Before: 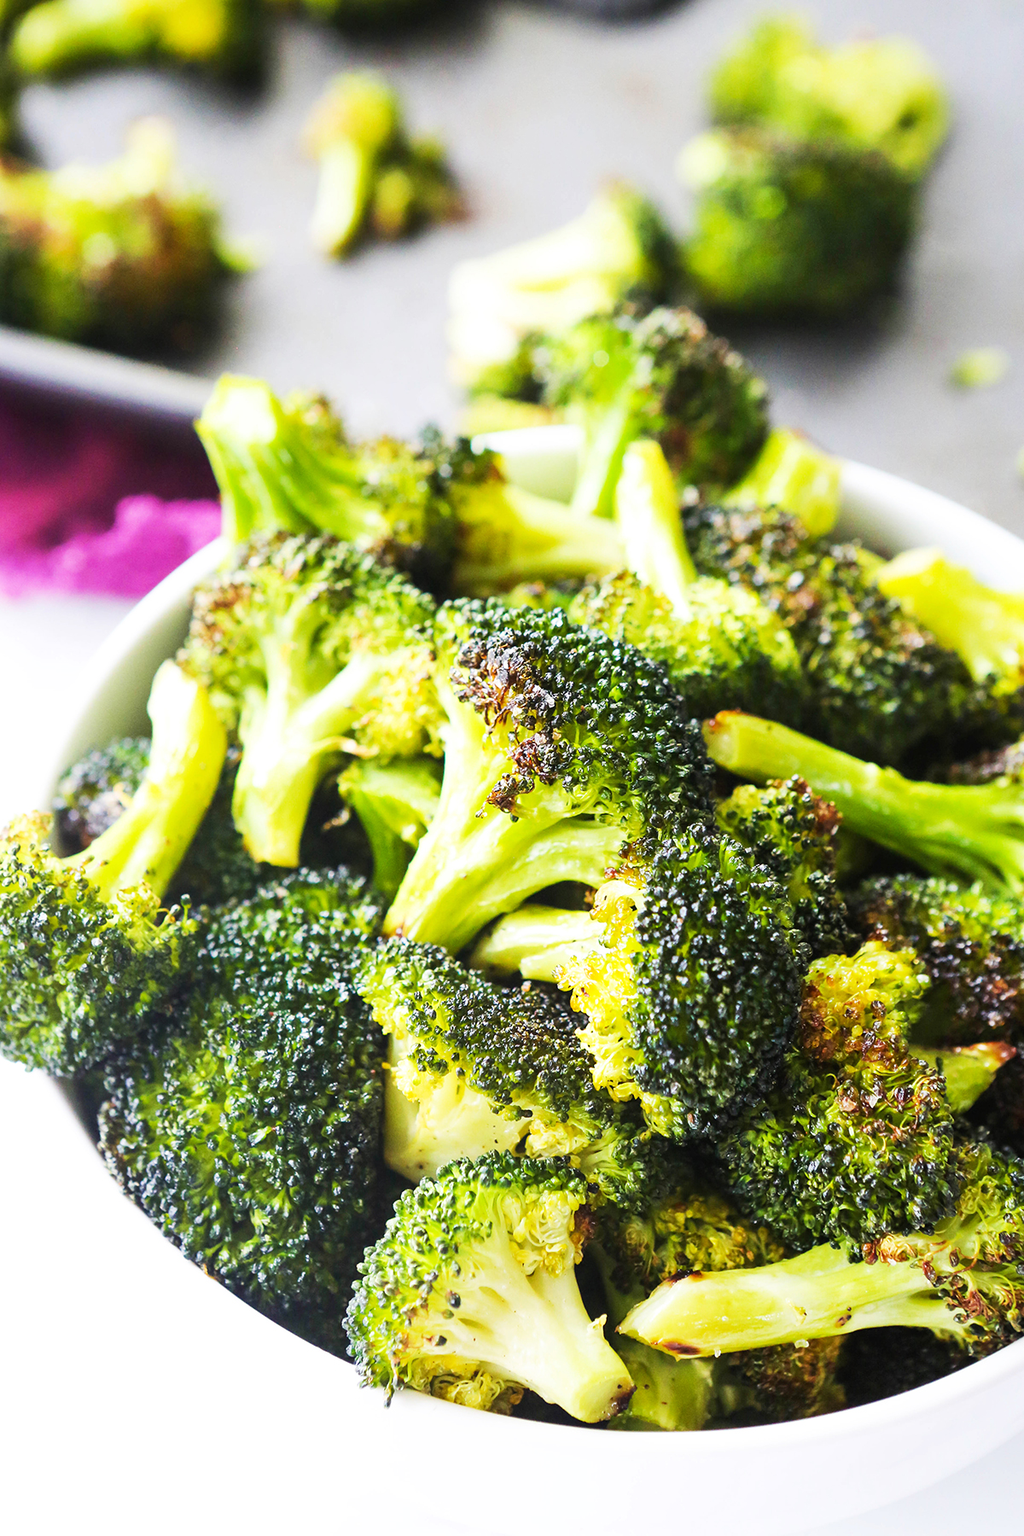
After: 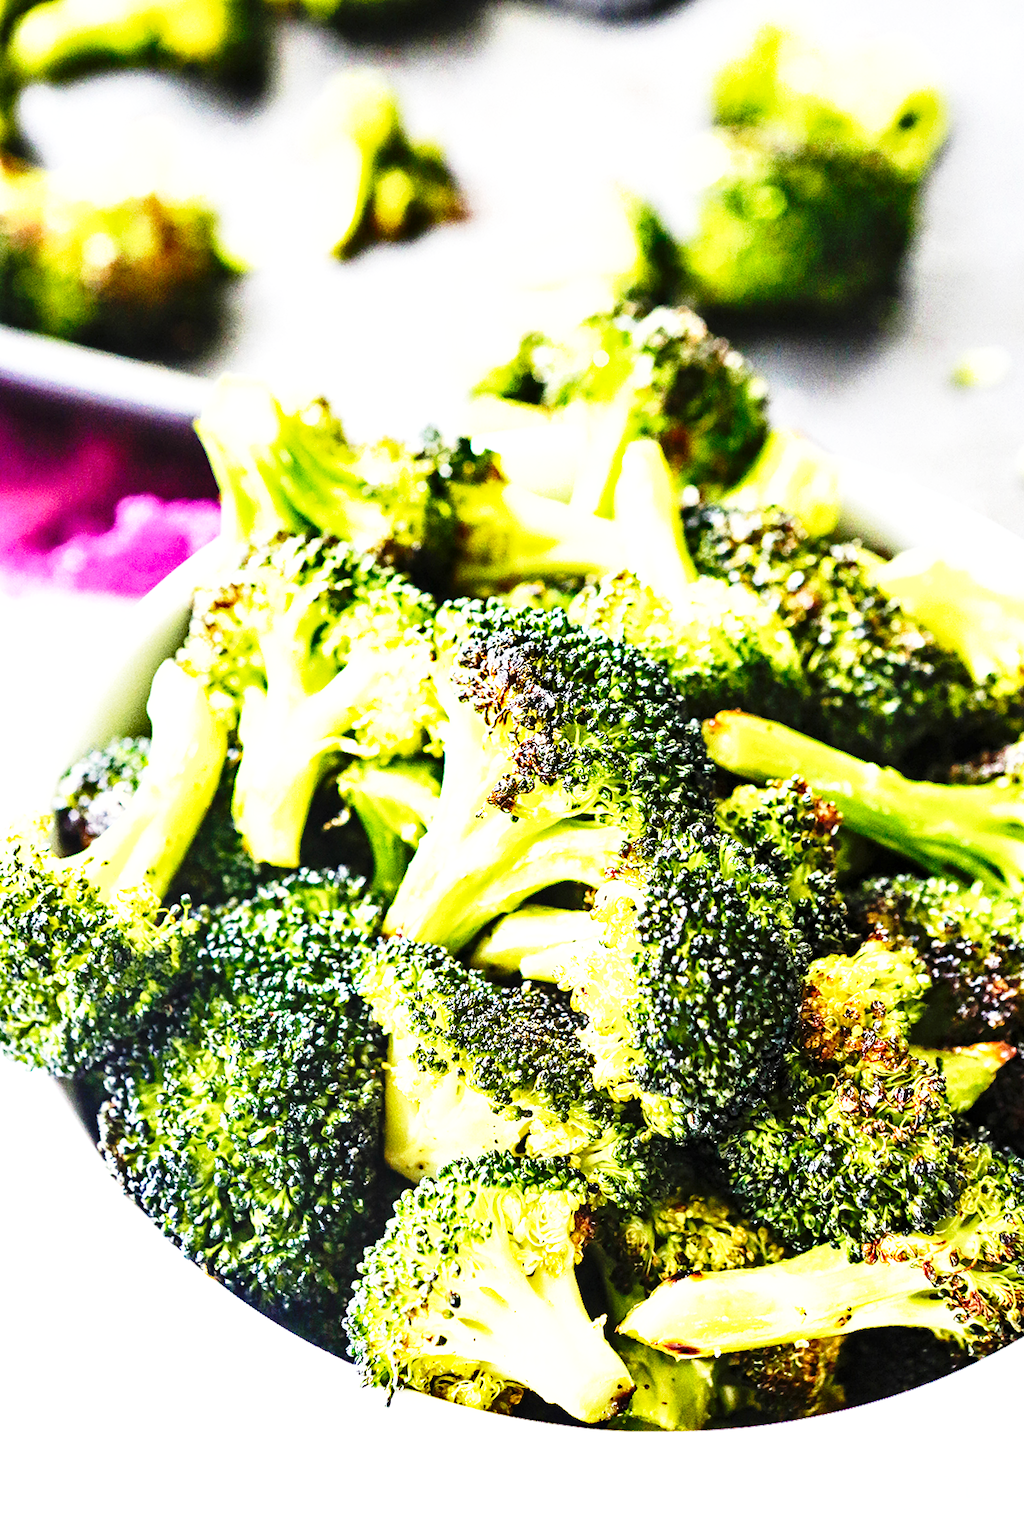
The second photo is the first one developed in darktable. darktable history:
base curve: curves: ch0 [(0, 0) (0.04, 0.03) (0.133, 0.232) (0.448, 0.748) (0.843, 0.968) (1, 1)], preserve colors none
exposure: black level correction 0, exposure 0.5 EV, compensate highlight preservation false
shadows and highlights: low approximation 0.01, soften with gaussian
contrast equalizer: octaves 7, y [[0.502, 0.517, 0.543, 0.576, 0.611, 0.631], [0.5 ×6], [0.5 ×6], [0 ×6], [0 ×6]]
